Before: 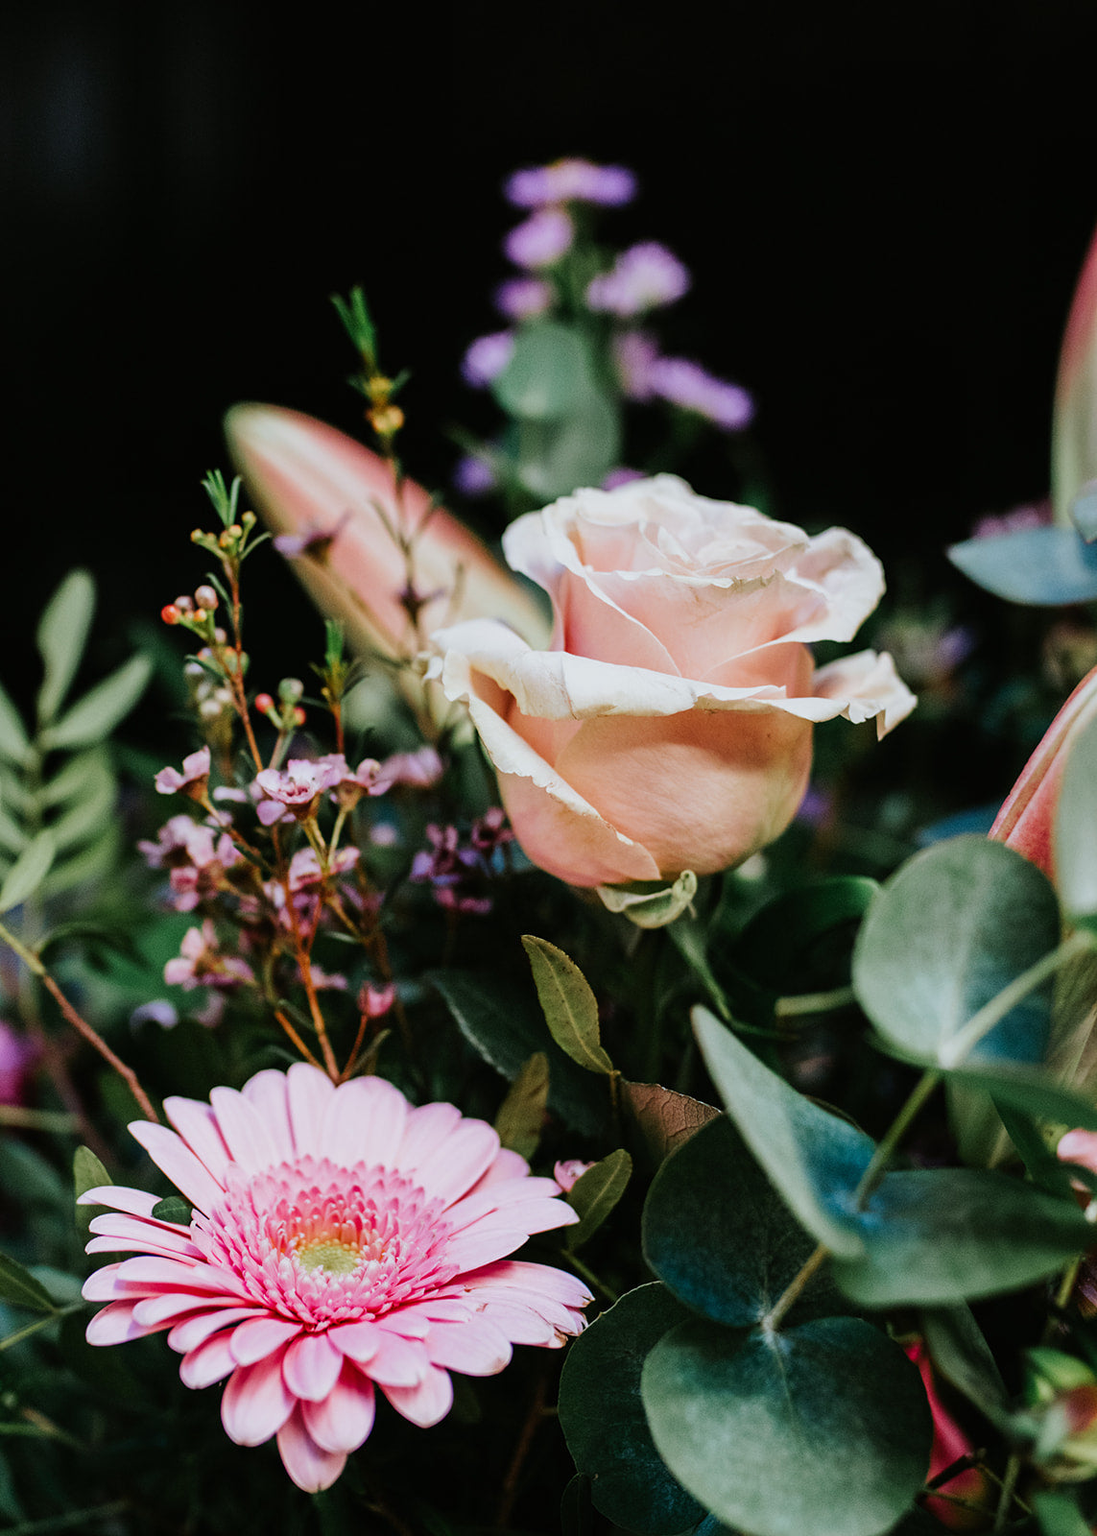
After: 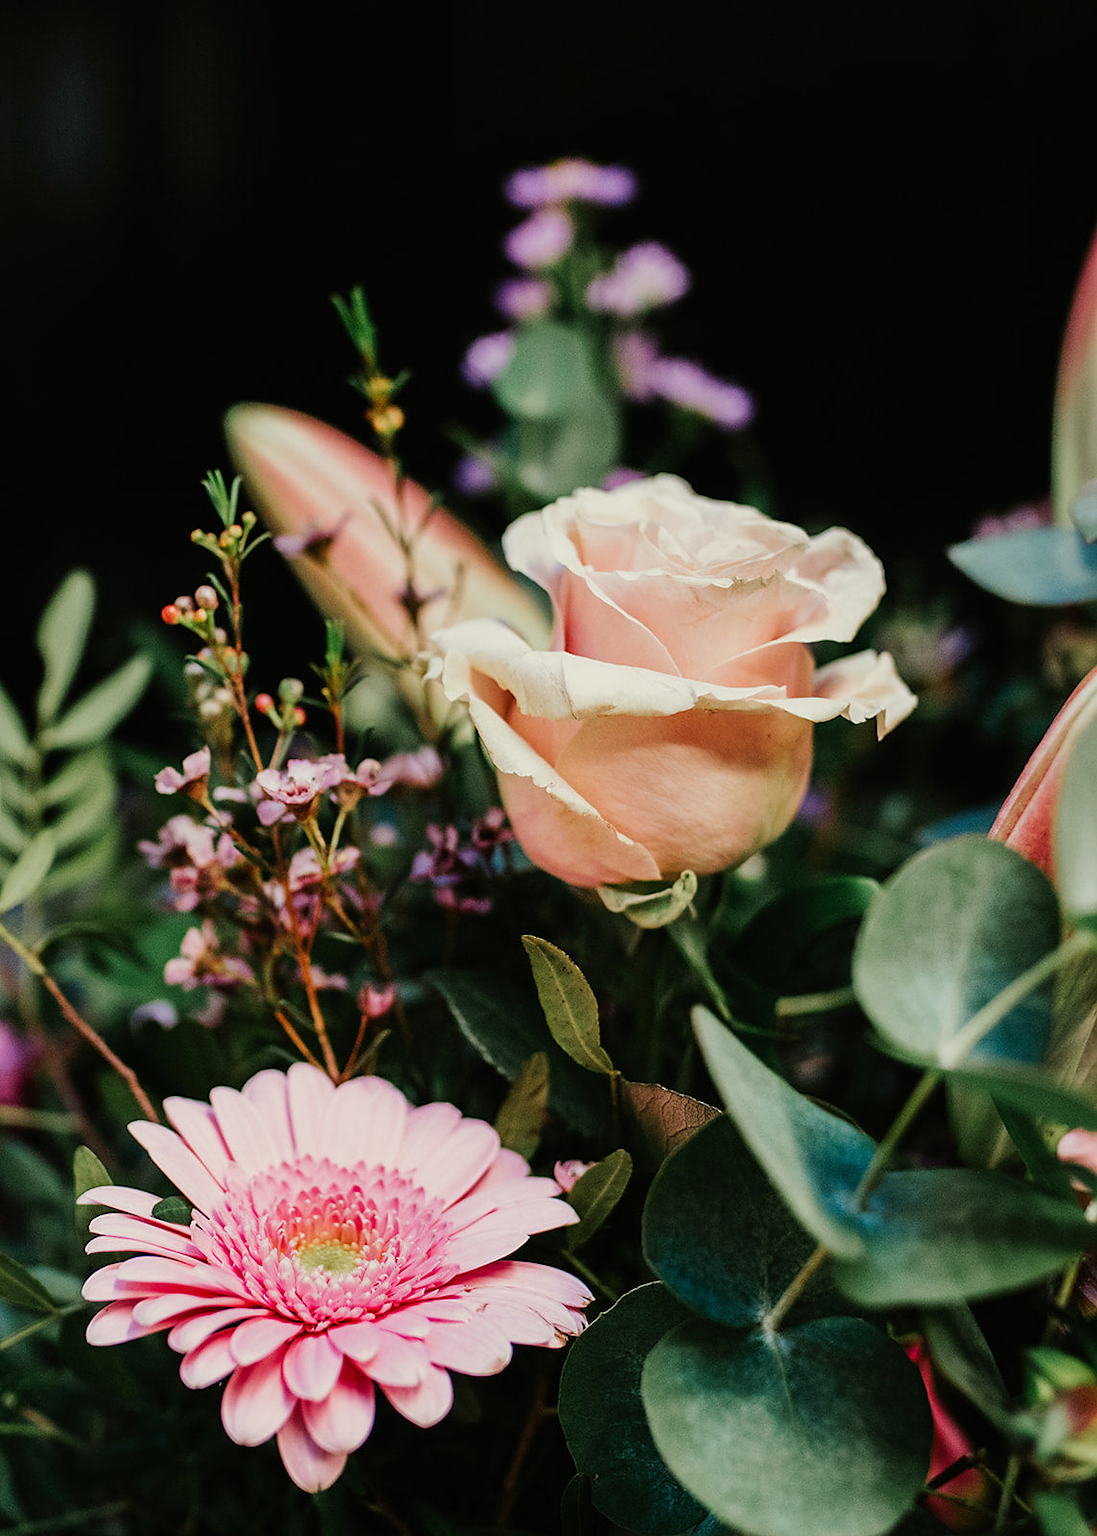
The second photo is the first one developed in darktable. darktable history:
sharpen: radius 1, threshold 1
white balance: red 1.029, blue 0.92
